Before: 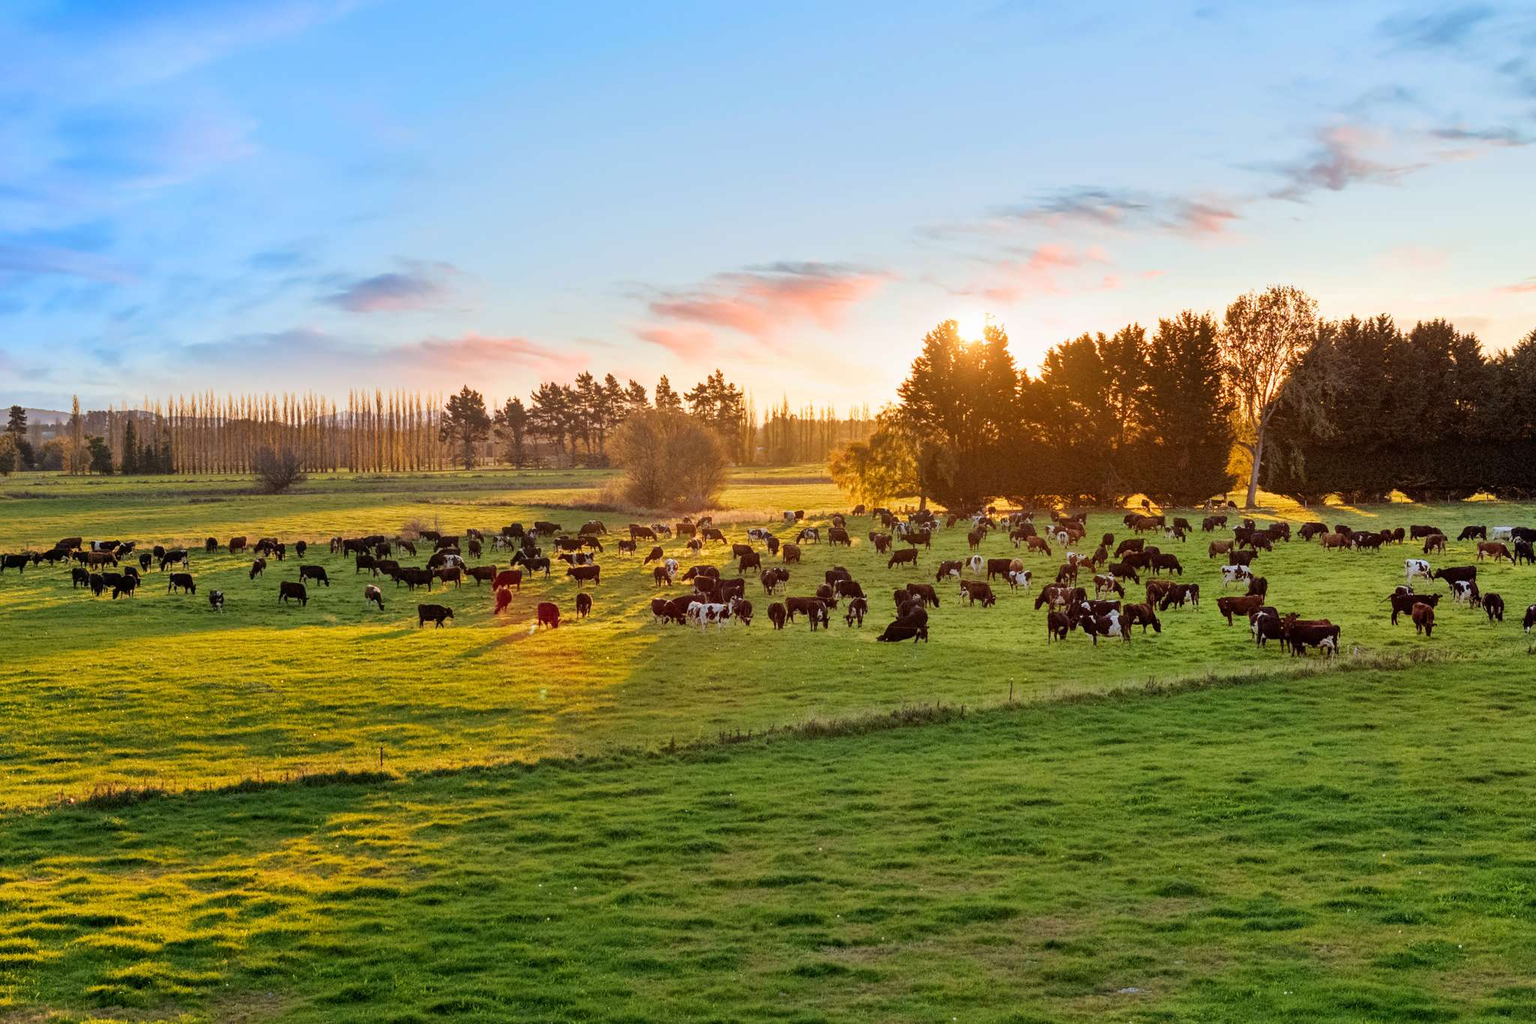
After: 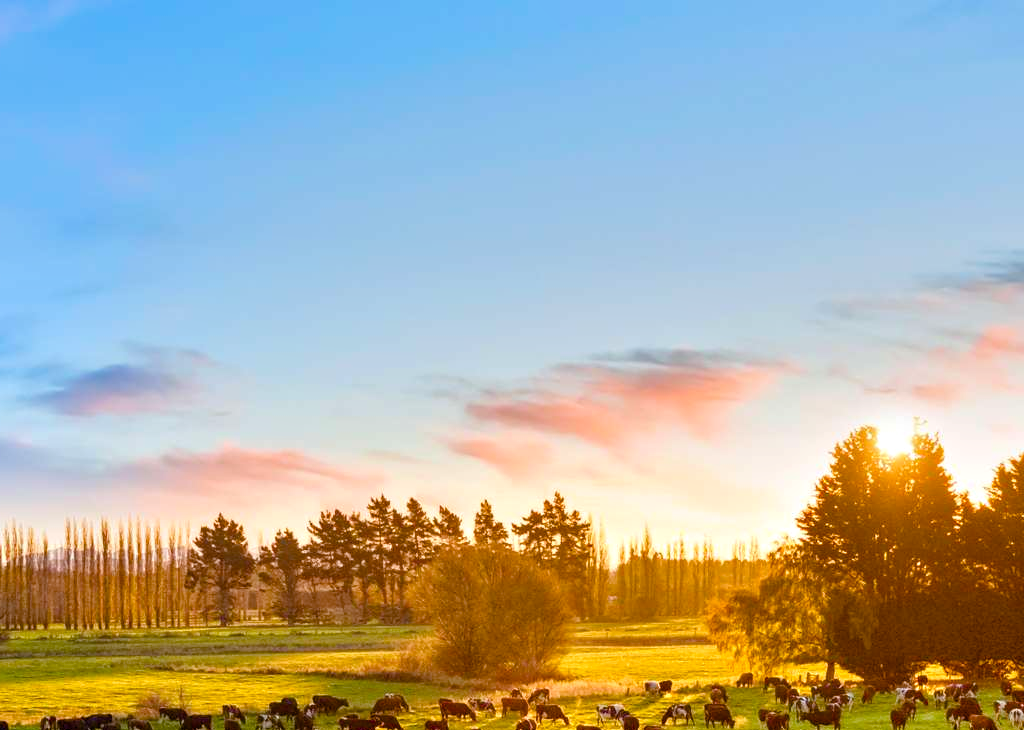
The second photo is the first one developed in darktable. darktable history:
crop: left 19.556%, right 30.401%, bottom 46.458%
tone equalizer: -8 EV -0.002 EV, -7 EV 0.005 EV, -6 EV -0.009 EV, -5 EV 0.011 EV, -4 EV -0.012 EV, -3 EV 0.007 EV, -2 EV -0.062 EV, -1 EV -0.293 EV, +0 EV -0.582 EV, smoothing diameter 2%, edges refinement/feathering 20, mask exposure compensation -1.57 EV, filter diffusion 5
color balance rgb: linear chroma grading › shadows -2.2%, linear chroma grading › highlights -15%, linear chroma grading › global chroma -10%, linear chroma grading › mid-tones -10%, perceptual saturation grading › global saturation 45%, perceptual saturation grading › highlights -50%, perceptual saturation grading › shadows 30%, perceptual brilliance grading › global brilliance 18%, global vibrance 45%
graduated density: rotation 5.63°, offset 76.9
